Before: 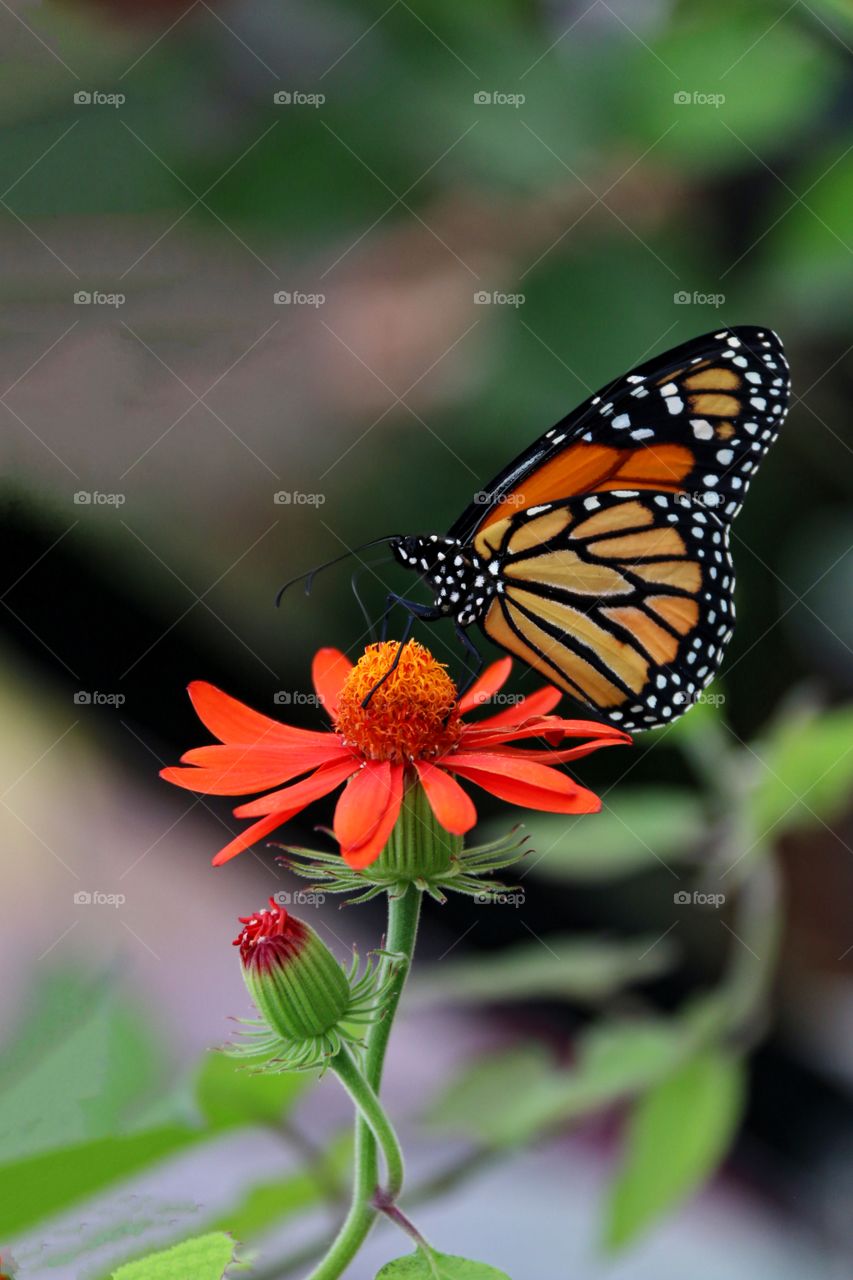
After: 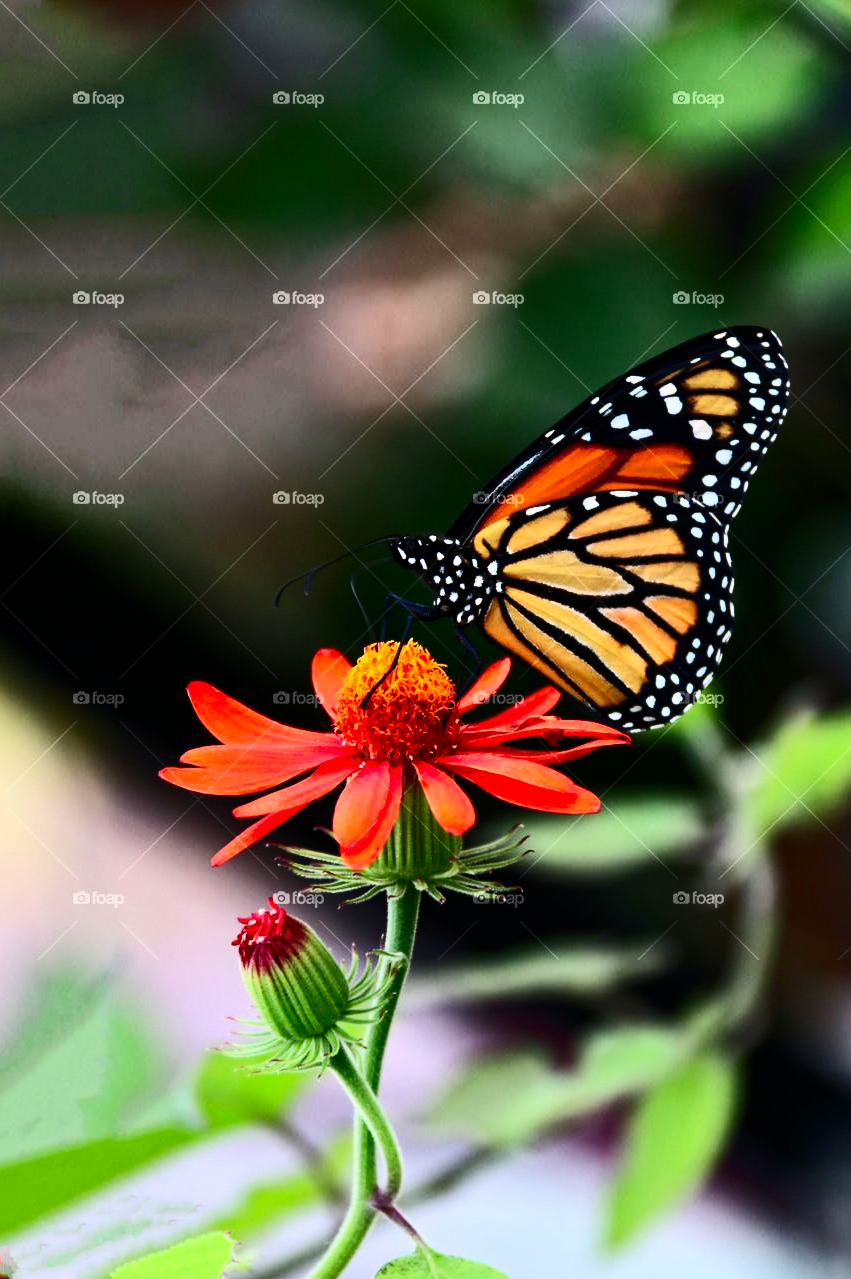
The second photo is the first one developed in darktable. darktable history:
crop and rotate: left 0.126%
vibrance: on, module defaults
contrast brightness saturation: contrast 0.4, brightness 0.1, saturation 0.21
tone equalizer: -8 EV -0.417 EV, -7 EV -0.389 EV, -6 EV -0.333 EV, -5 EV -0.222 EV, -3 EV 0.222 EV, -2 EV 0.333 EV, -1 EV 0.389 EV, +0 EV 0.417 EV, edges refinement/feathering 500, mask exposure compensation -1.57 EV, preserve details no
